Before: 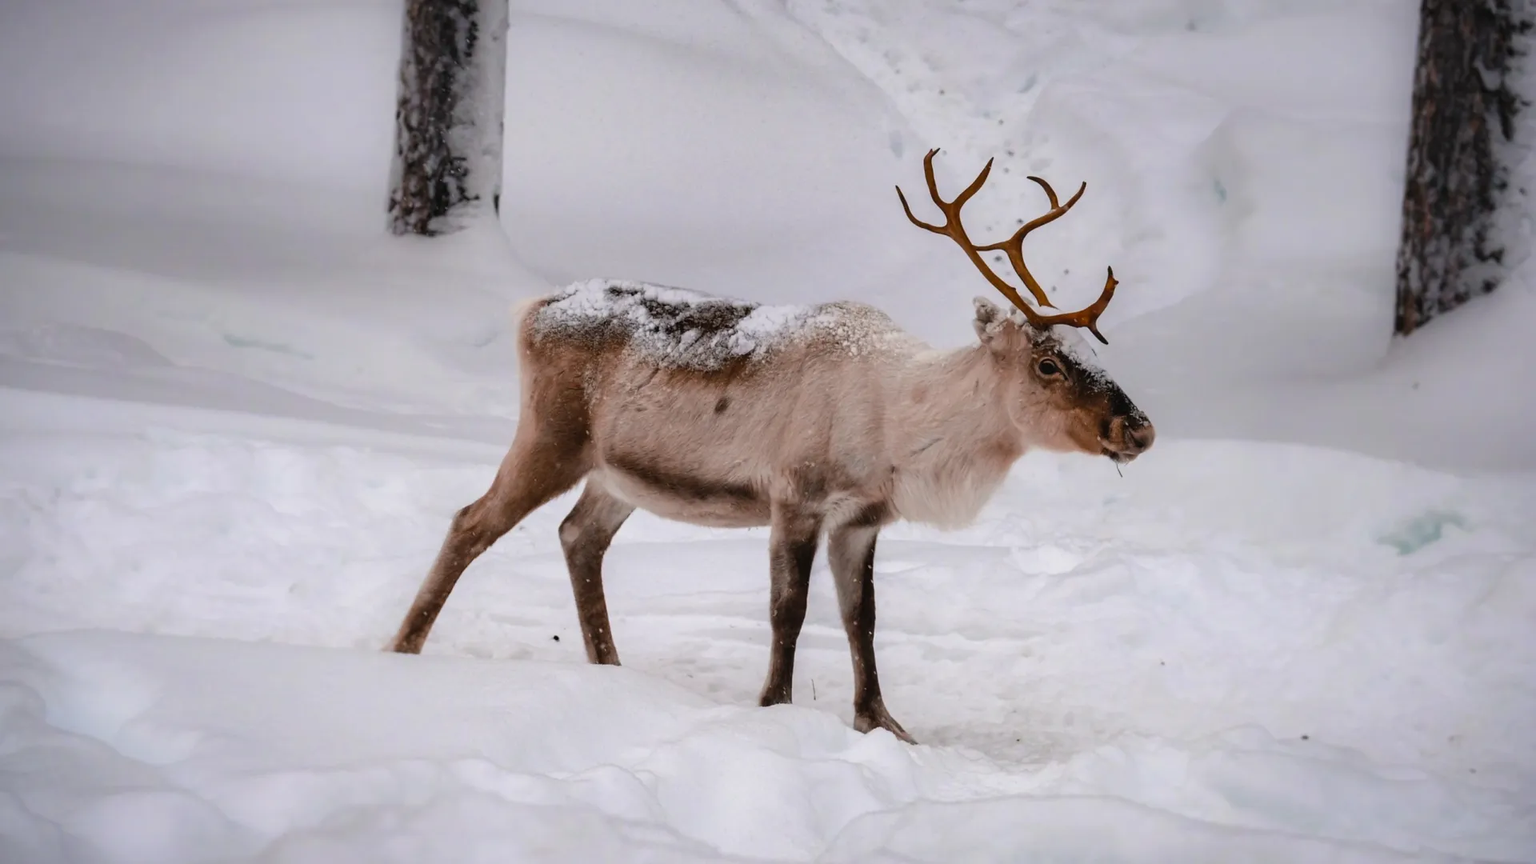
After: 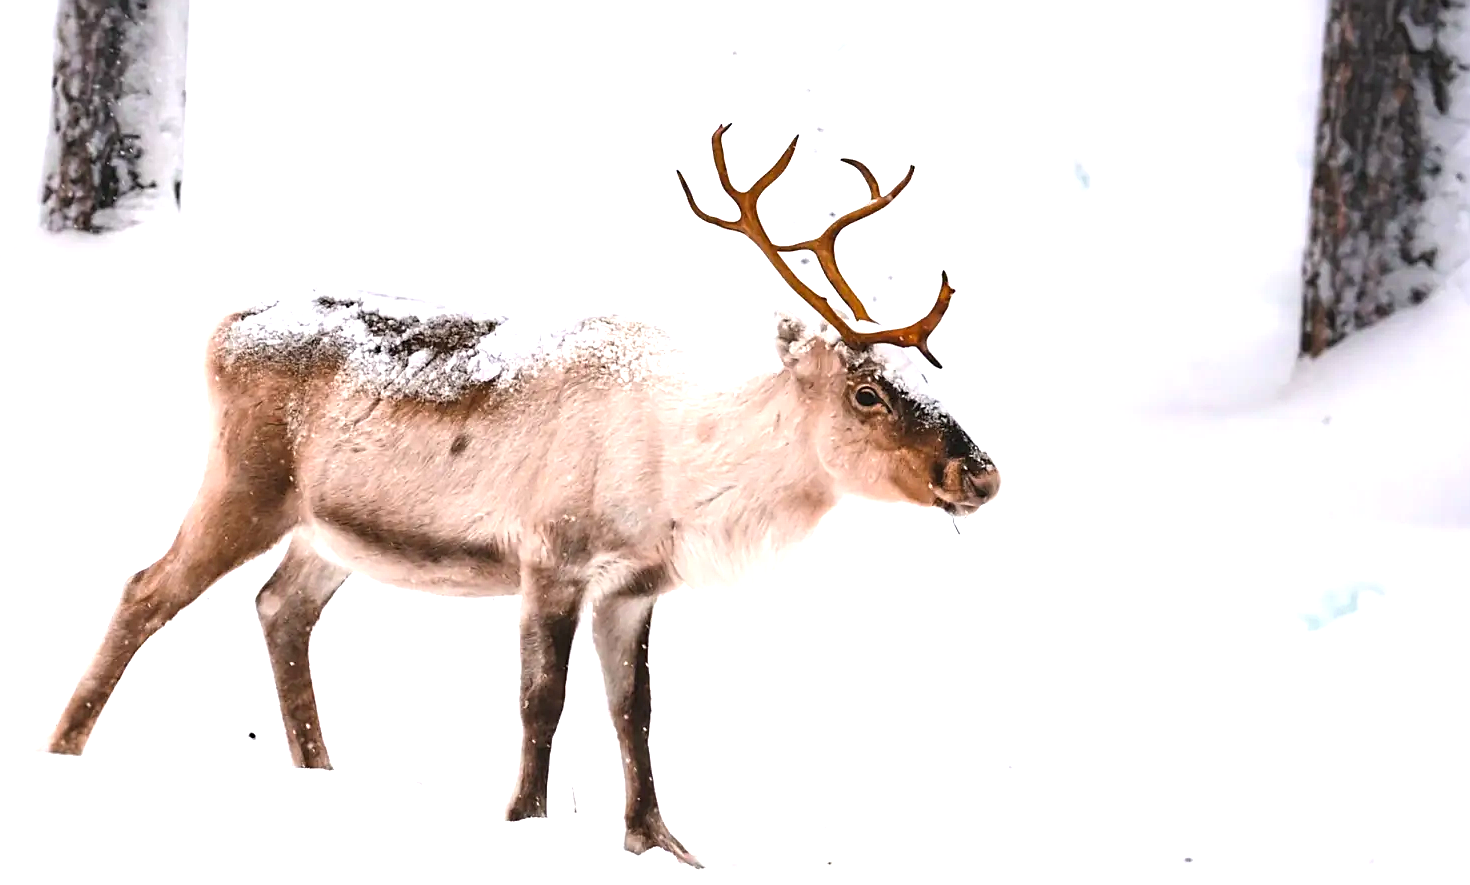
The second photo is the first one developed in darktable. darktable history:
crop: left 23.095%, top 5.827%, bottom 11.854%
exposure: exposure 1.5 EV, compensate highlight preservation false
sharpen: on, module defaults
